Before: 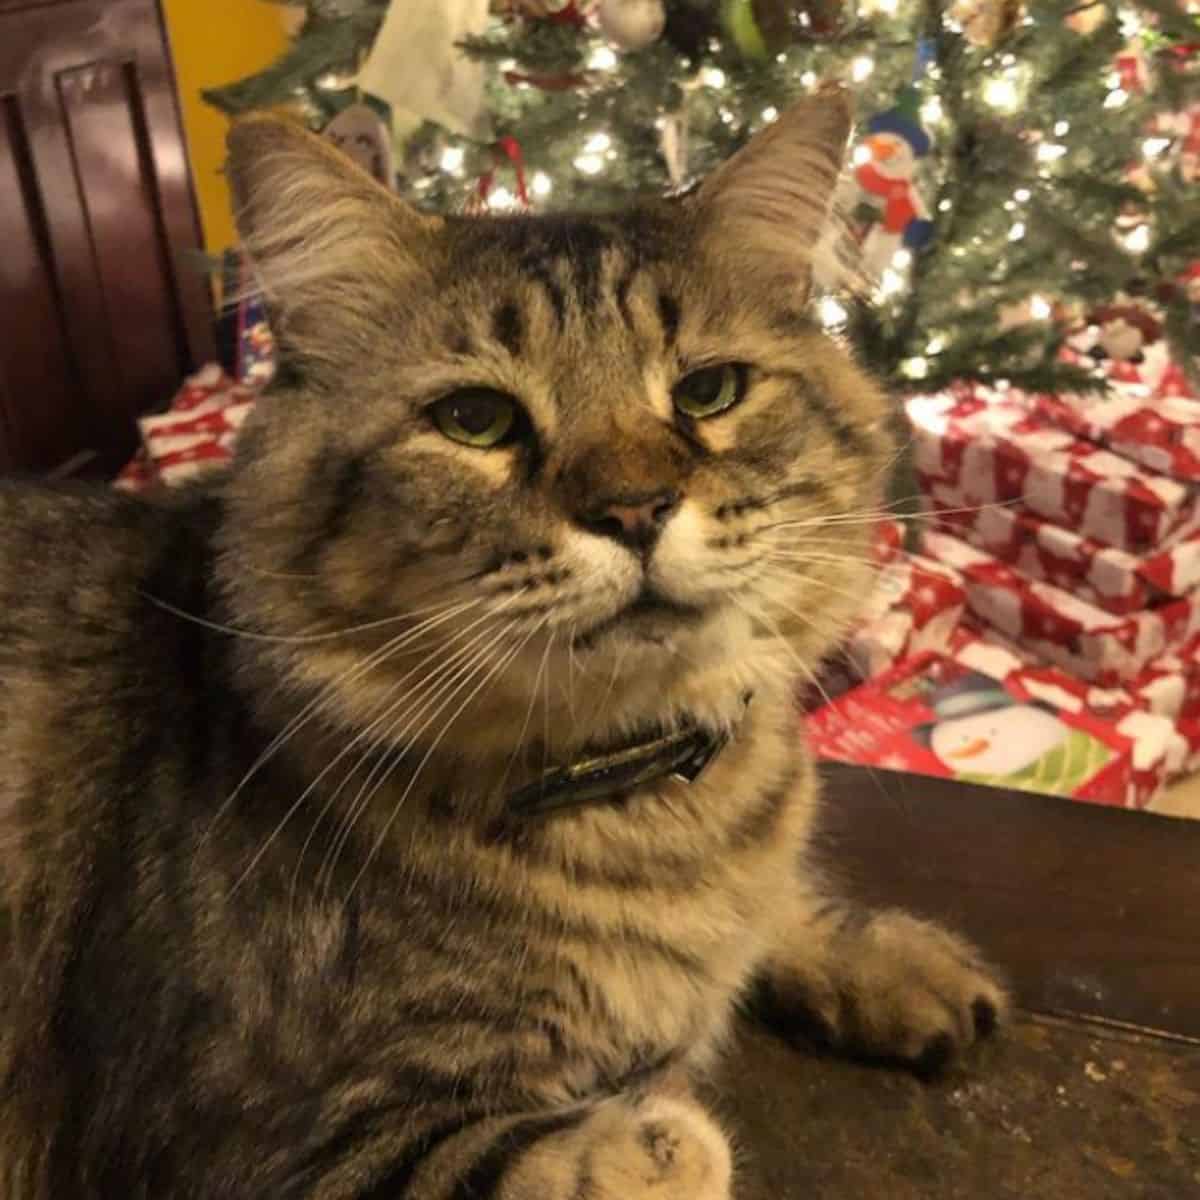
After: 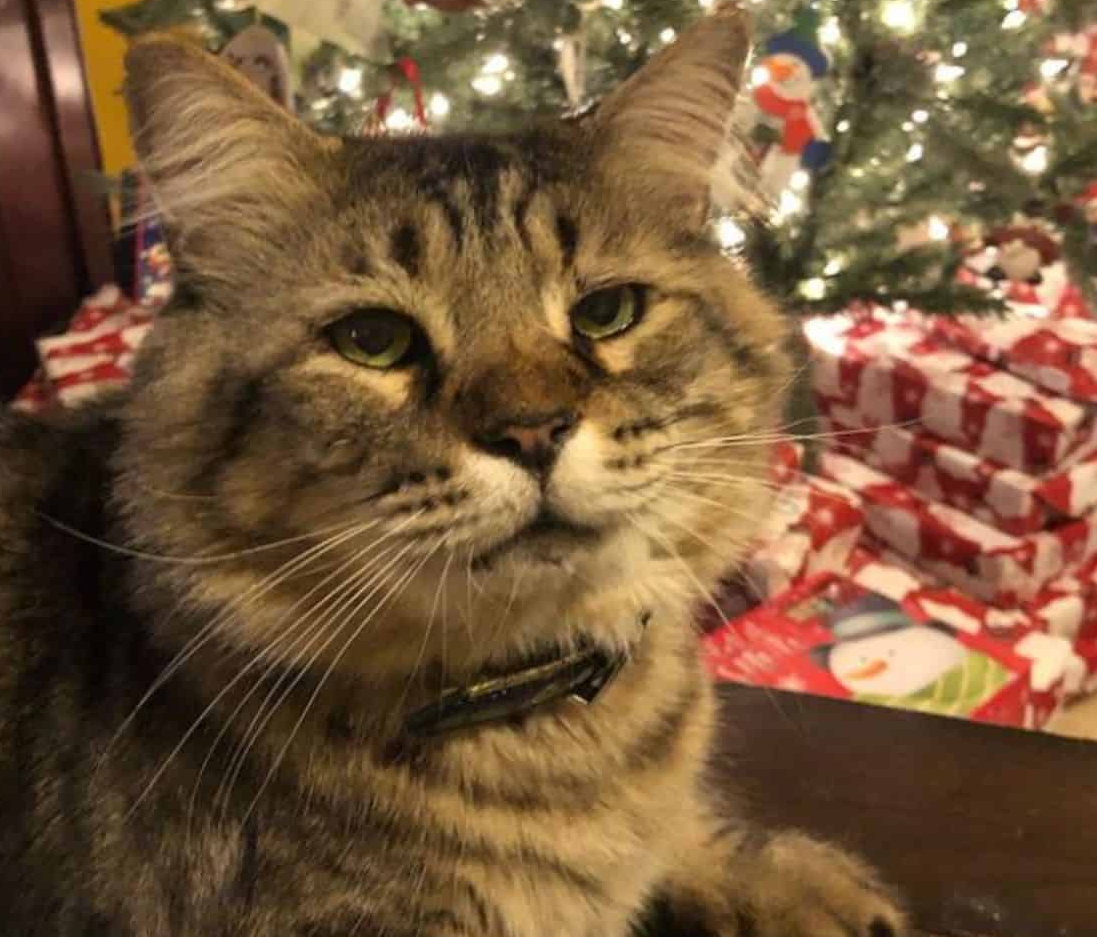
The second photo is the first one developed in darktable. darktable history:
crop: left 8.505%, top 6.589%, bottom 15.308%
exposure: exposure -0.004 EV, compensate highlight preservation false
